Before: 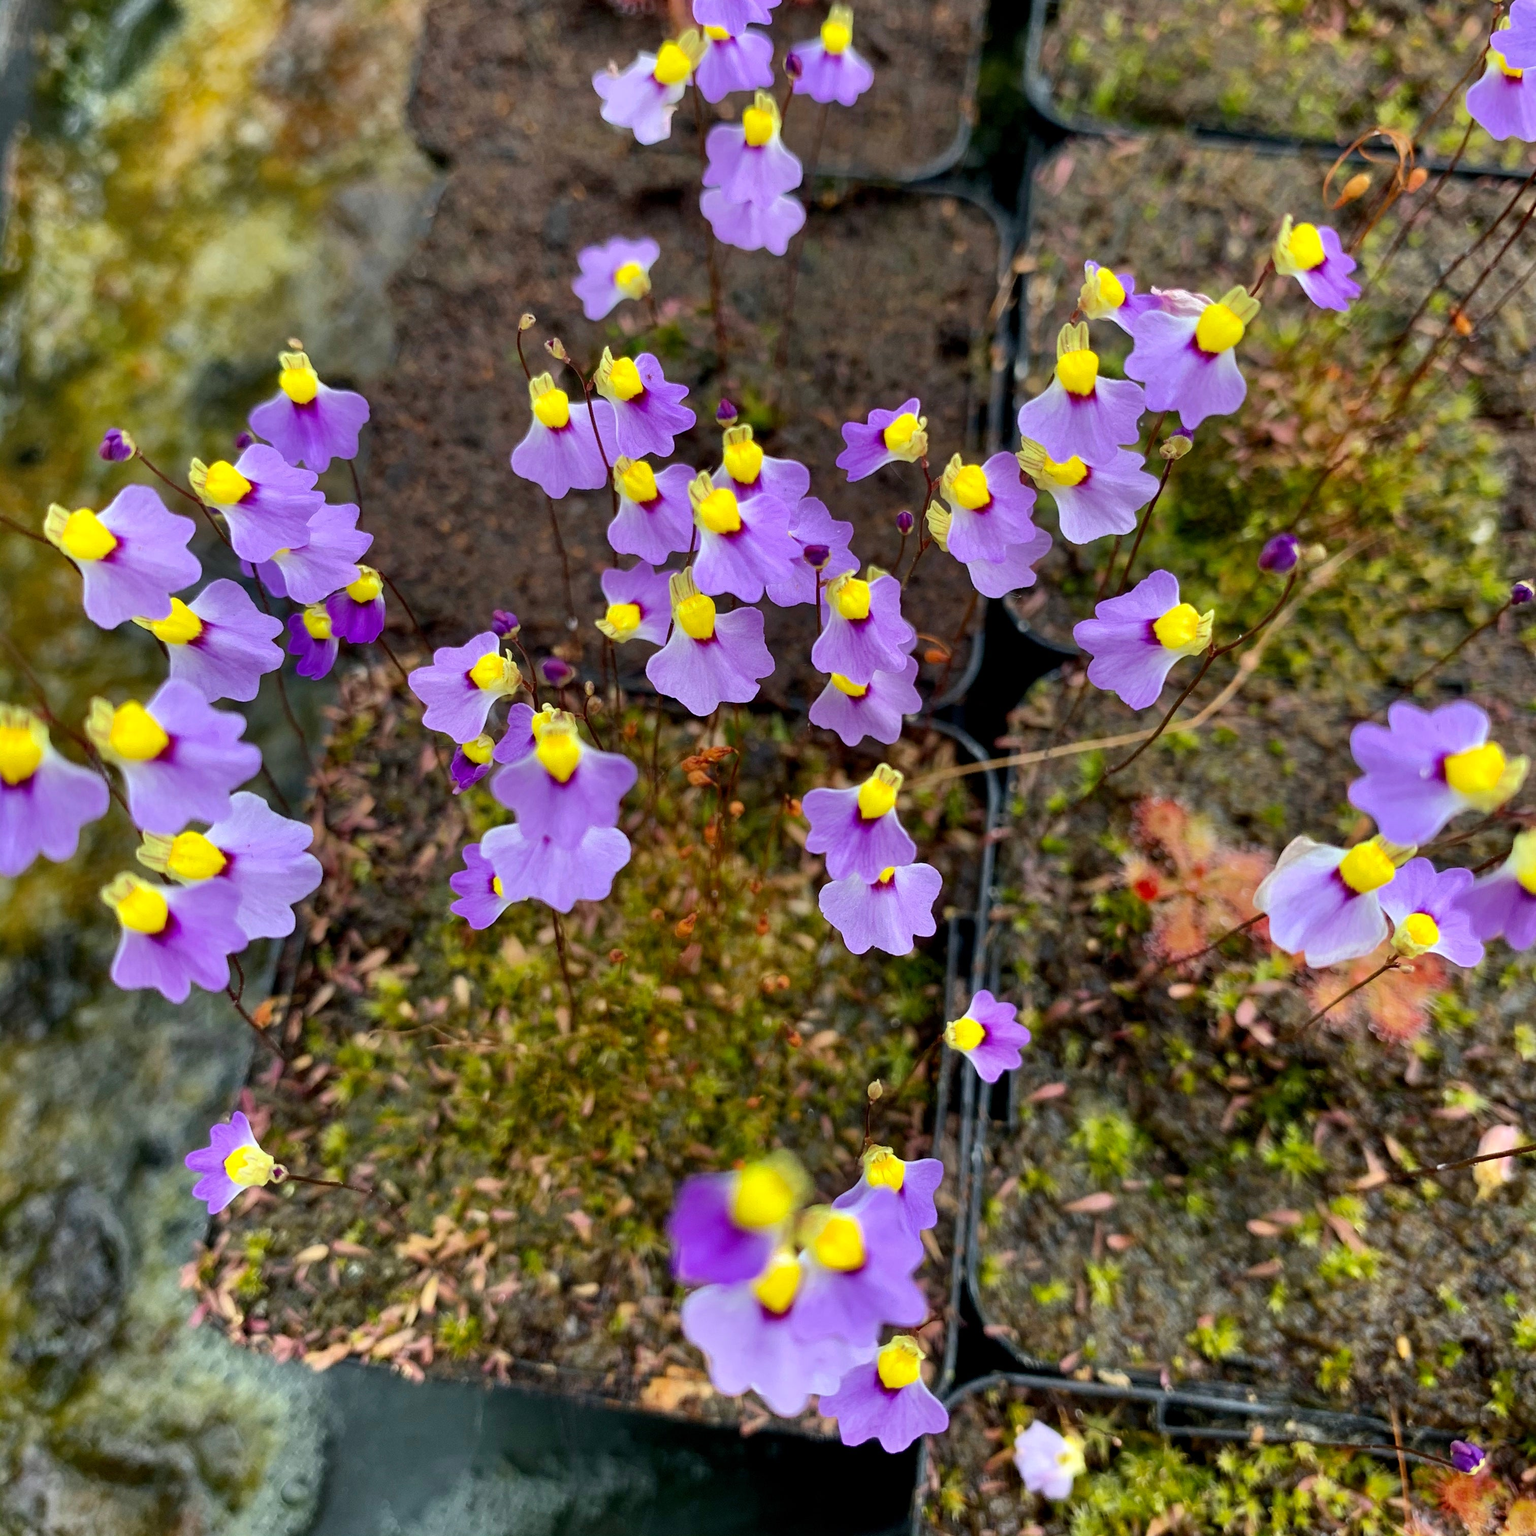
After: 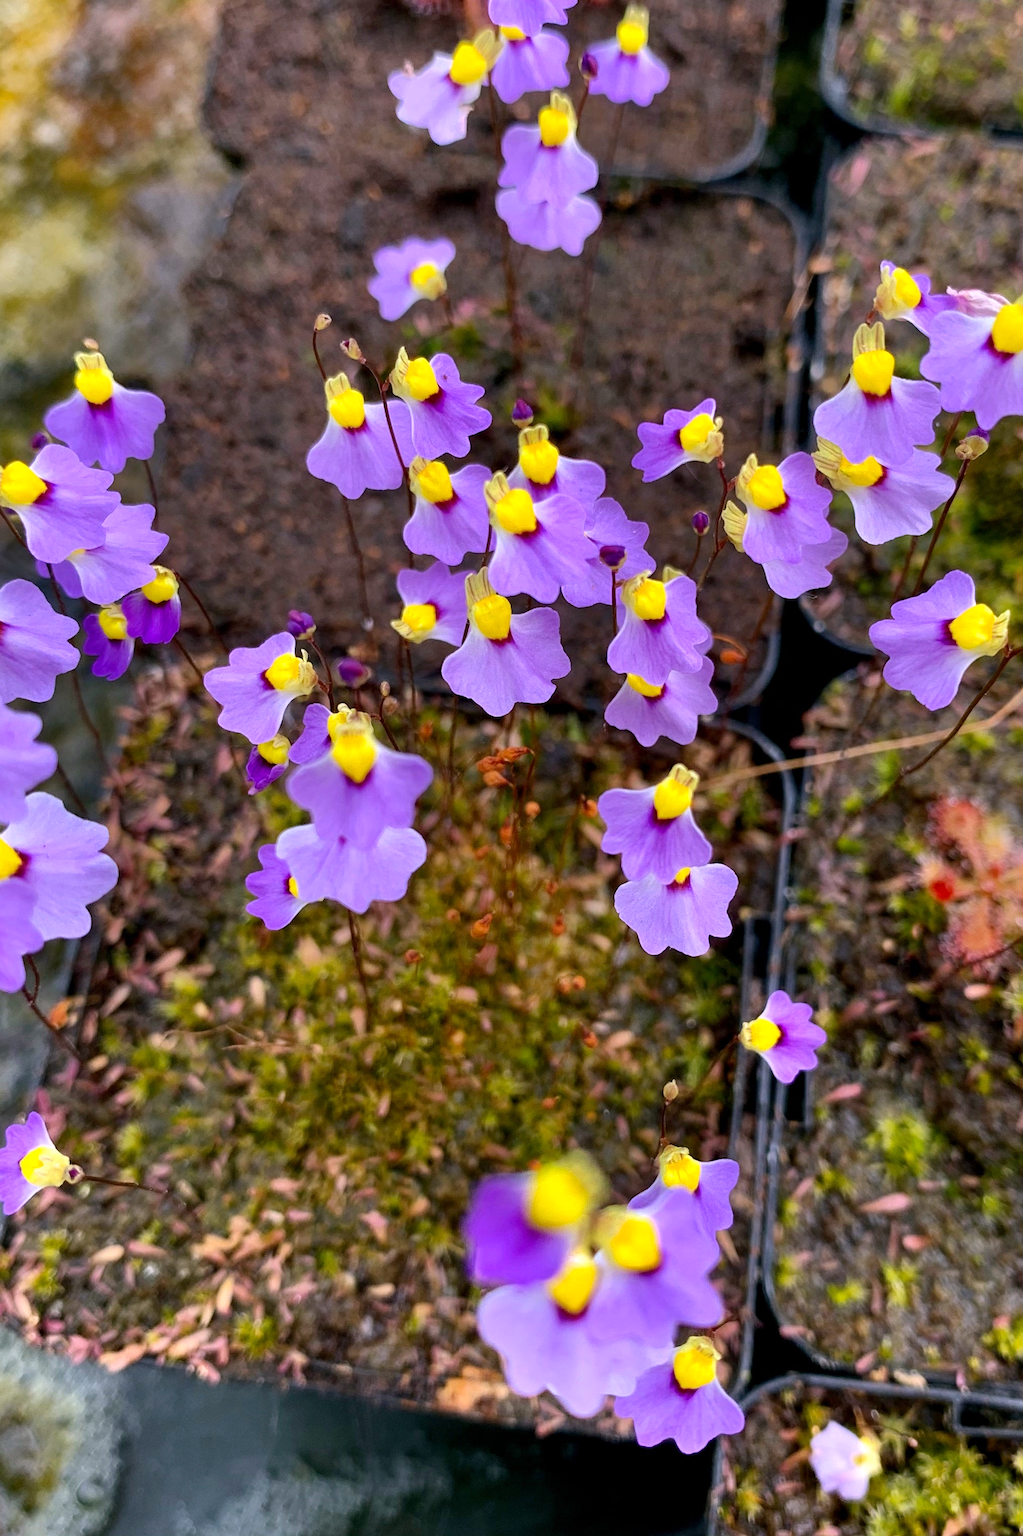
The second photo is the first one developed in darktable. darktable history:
crop and rotate: left 13.342%, right 19.991%
white balance: red 1.066, blue 1.119
